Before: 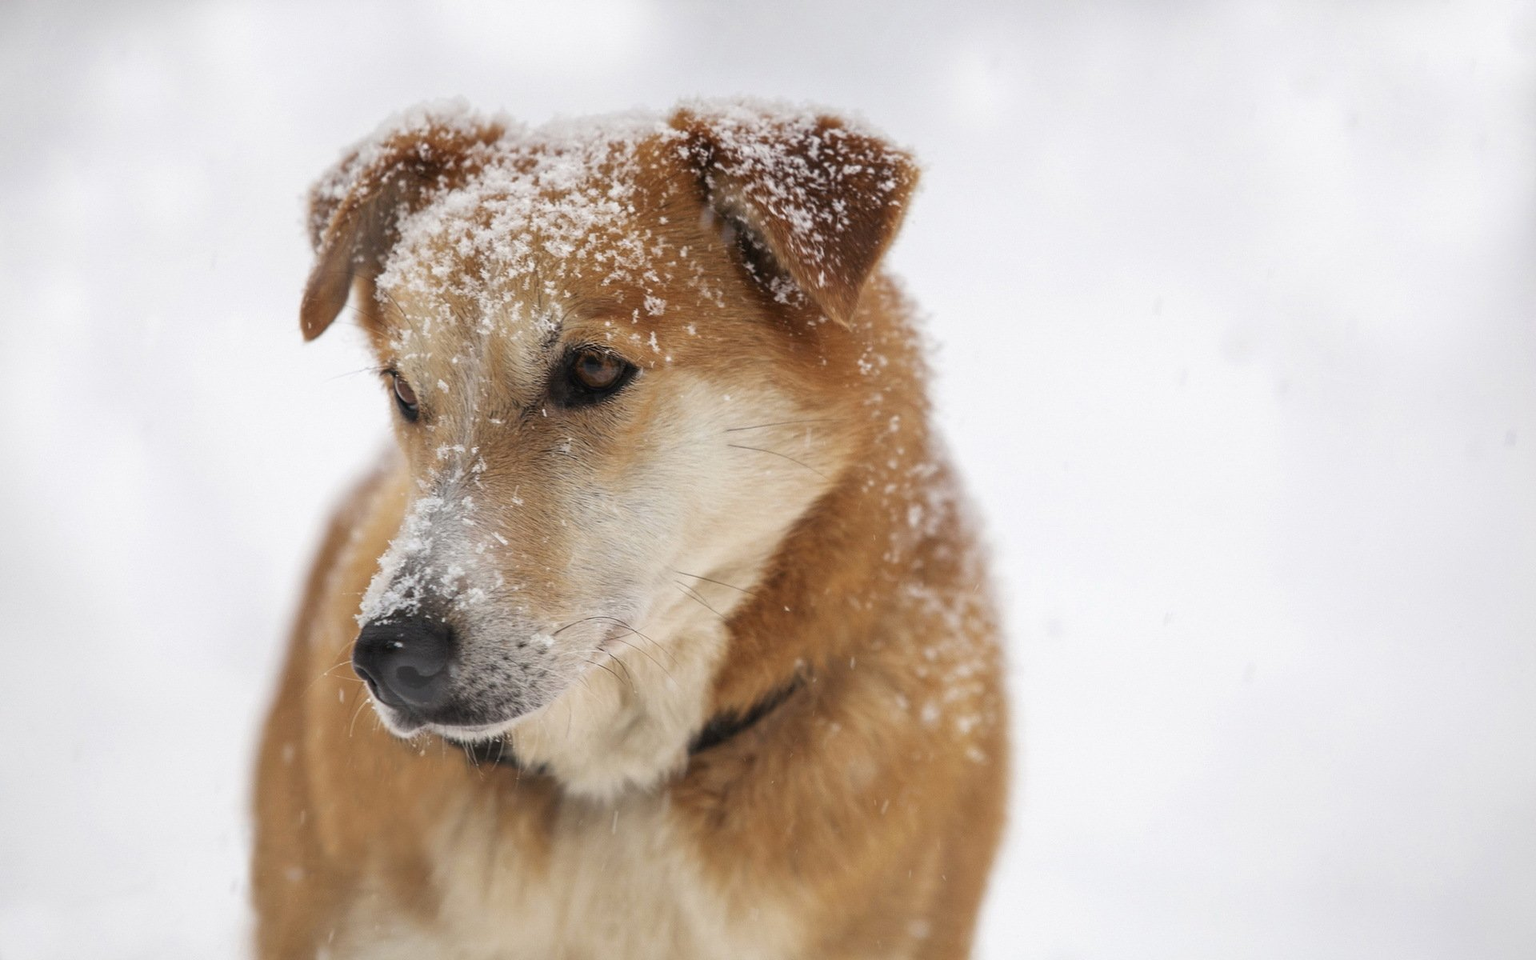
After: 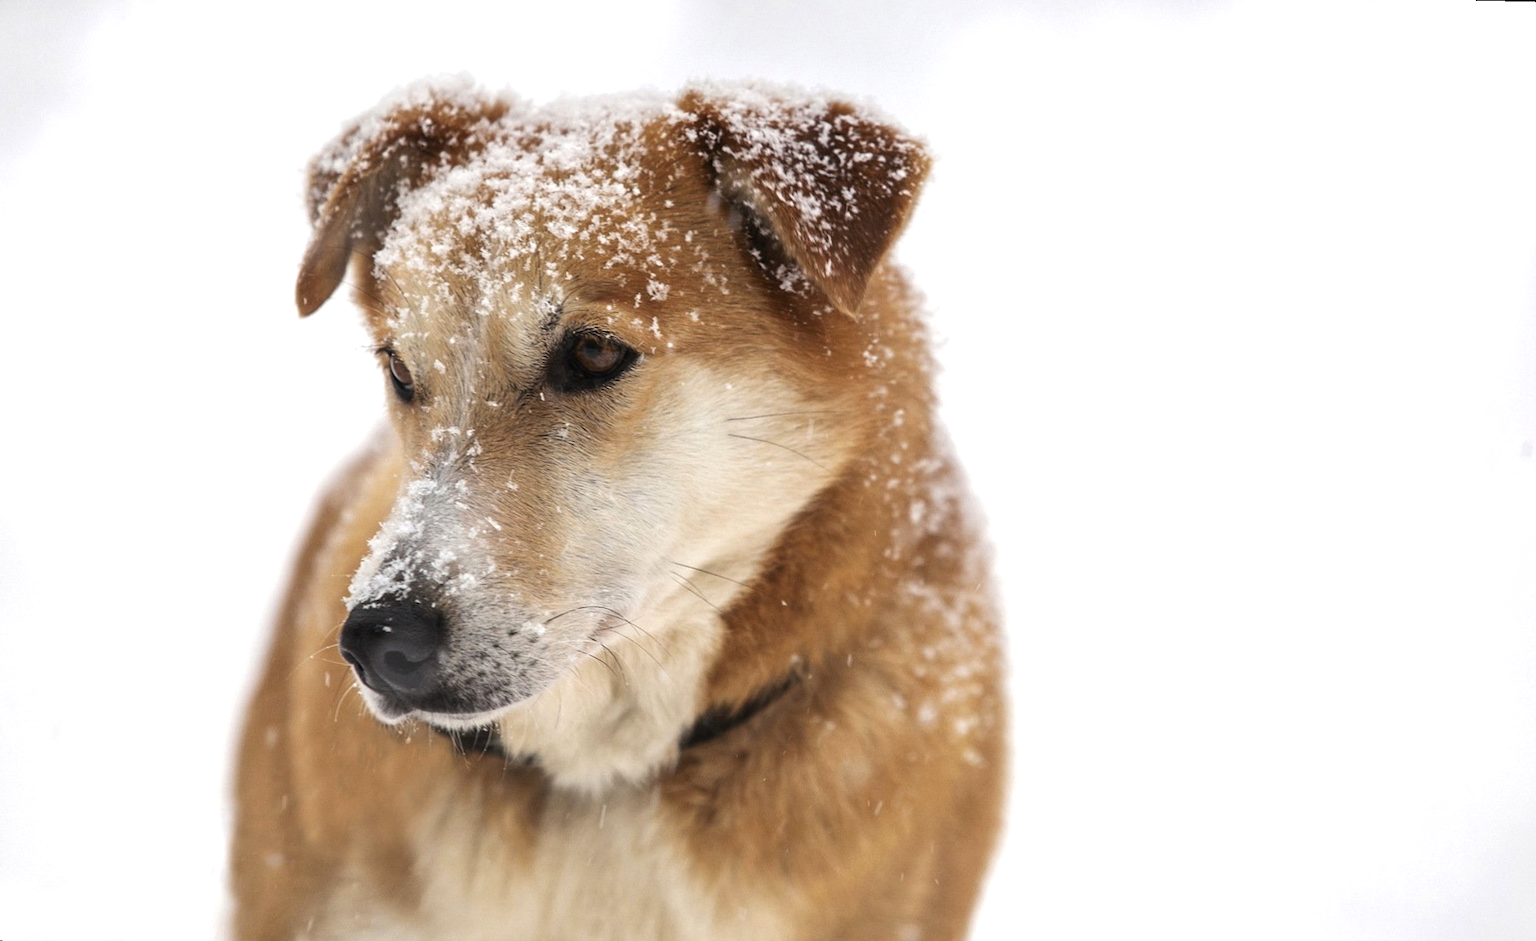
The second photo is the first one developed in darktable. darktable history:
rotate and perspective: rotation 1.57°, crop left 0.018, crop right 0.982, crop top 0.039, crop bottom 0.961
tone equalizer: -8 EV -0.417 EV, -7 EV -0.389 EV, -6 EV -0.333 EV, -5 EV -0.222 EV, -3 EV 0.222 EV, -2 EV 0.333 EV, -1 EV 0.389 EV, +0 EV 0.417 EV, edges refinement/feathering 500, mask exposure compensation -1.57 EV, preserve details no
